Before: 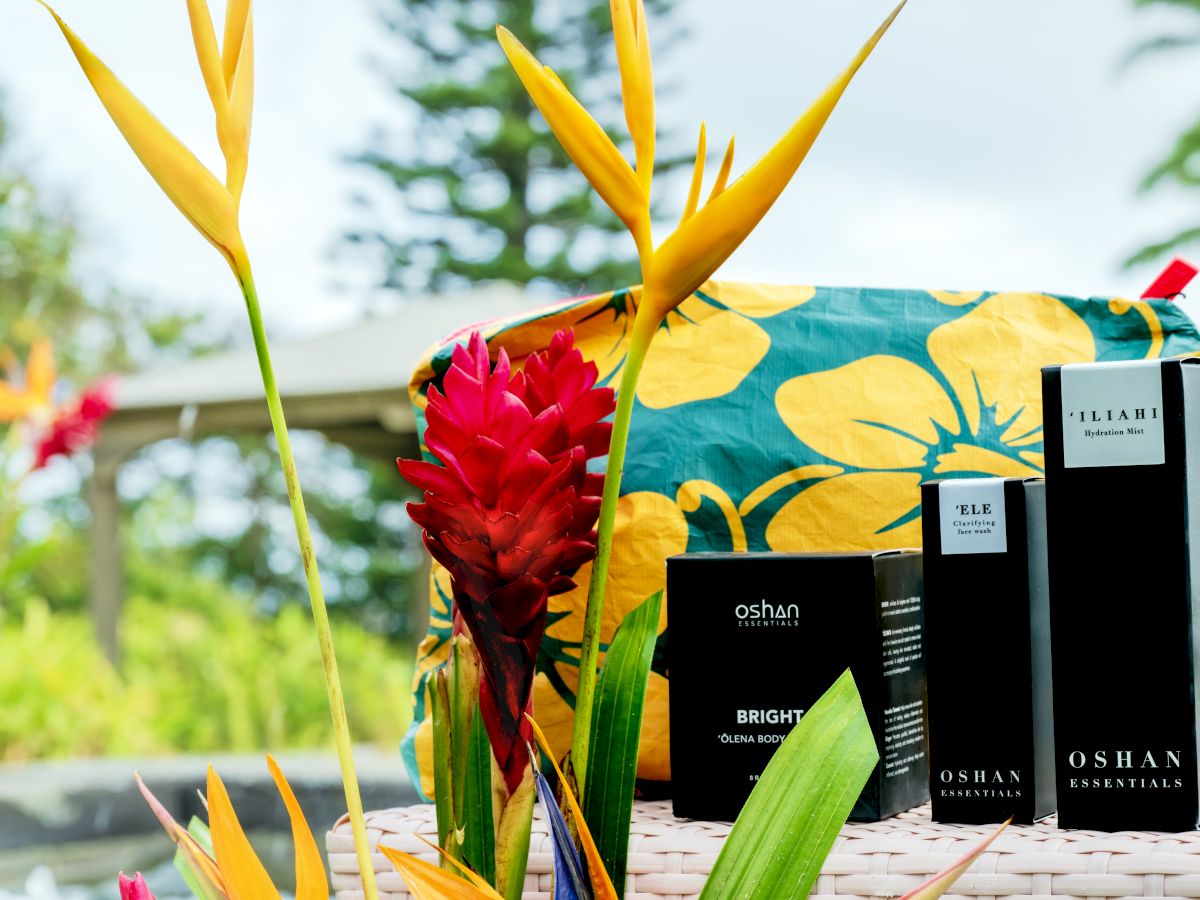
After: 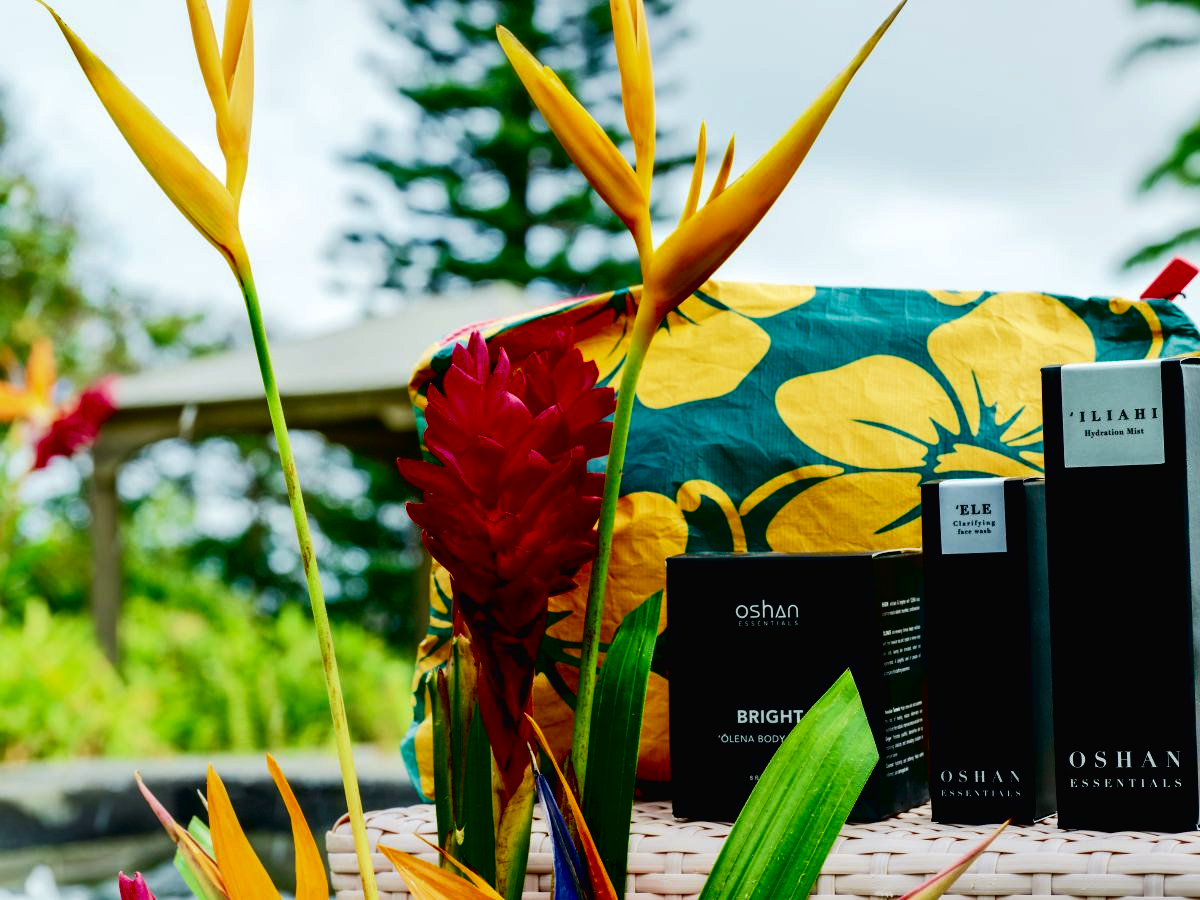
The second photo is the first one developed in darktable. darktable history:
color correction: highlights b* -0.042, saturation 1.1
contrast brightness saturation: brightness -0.537
tone curve: curves: ch0 [(0, 0.013) (0.054, 0.018) (0.205, 0.191) (0.289, 0.292) (0.39, 0.424) (0.493, 0.551) (0.666, 0.743) (0.795, 0.841) (1, 0.998)]; ch1 [(0, 0) (0.385, 0.343) (0.439, 0.415) (0.494, 0.495) (0.501, 0.501) (0.51, 0.509) (0.54, 0.552) (0.586, 0.614) (0.66, 0.706) (0.783, 0.804) (1, 1)]; ch2 [(0, 0) (0.32, 0.281) (0.403, 0.399) (0.441, 0.428) (0.47, 0.469) (0.498, 0.496) (0.524, 0.538) (0.566, 0.579) (0.633, 0.665) (0.7, 0.711) (1, 1)], color space Lab, independent channels, preserve colors none
